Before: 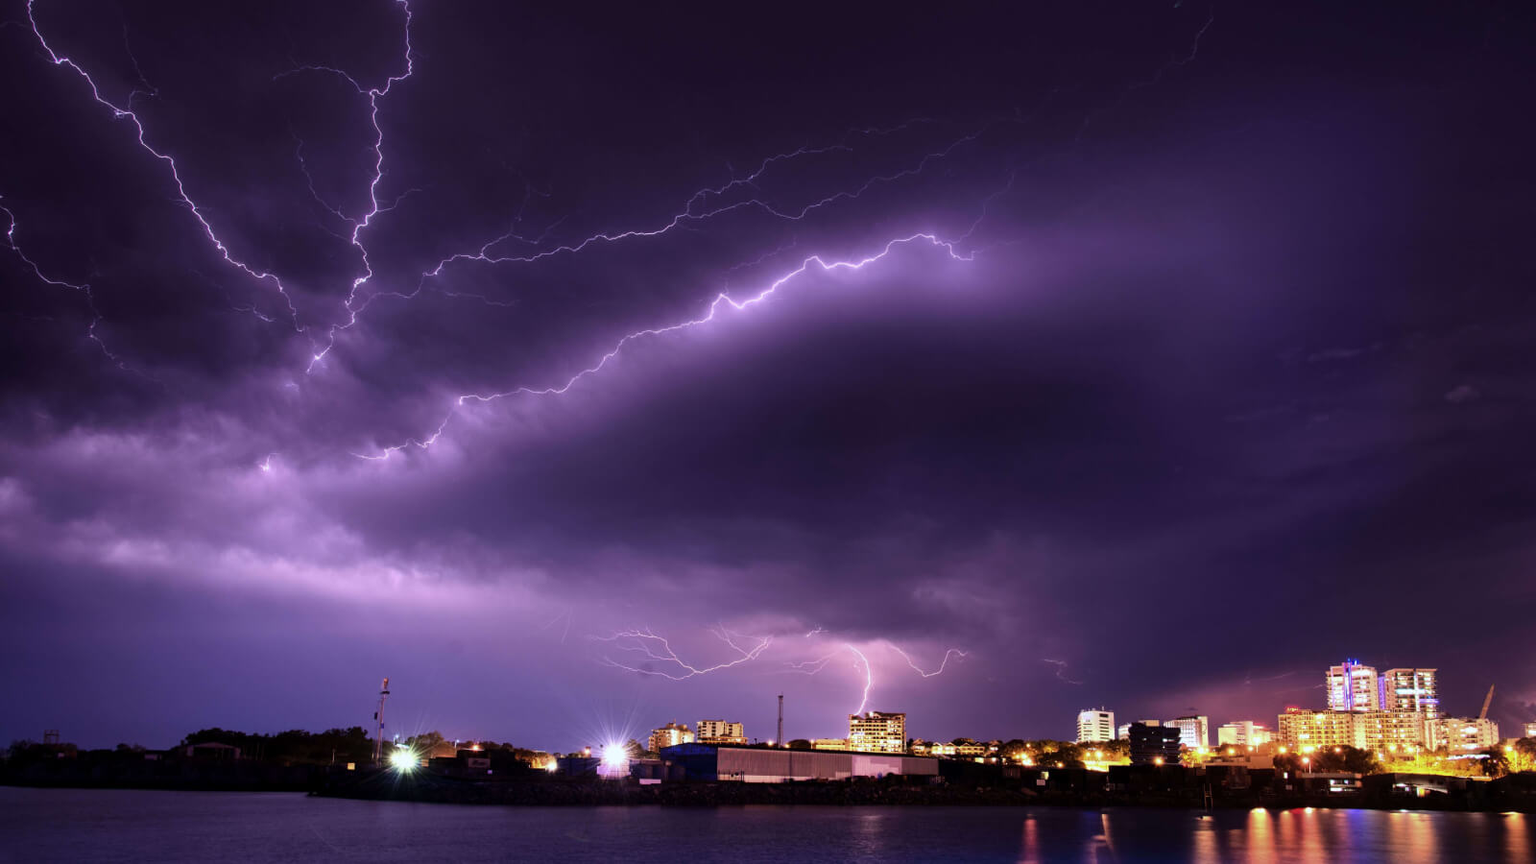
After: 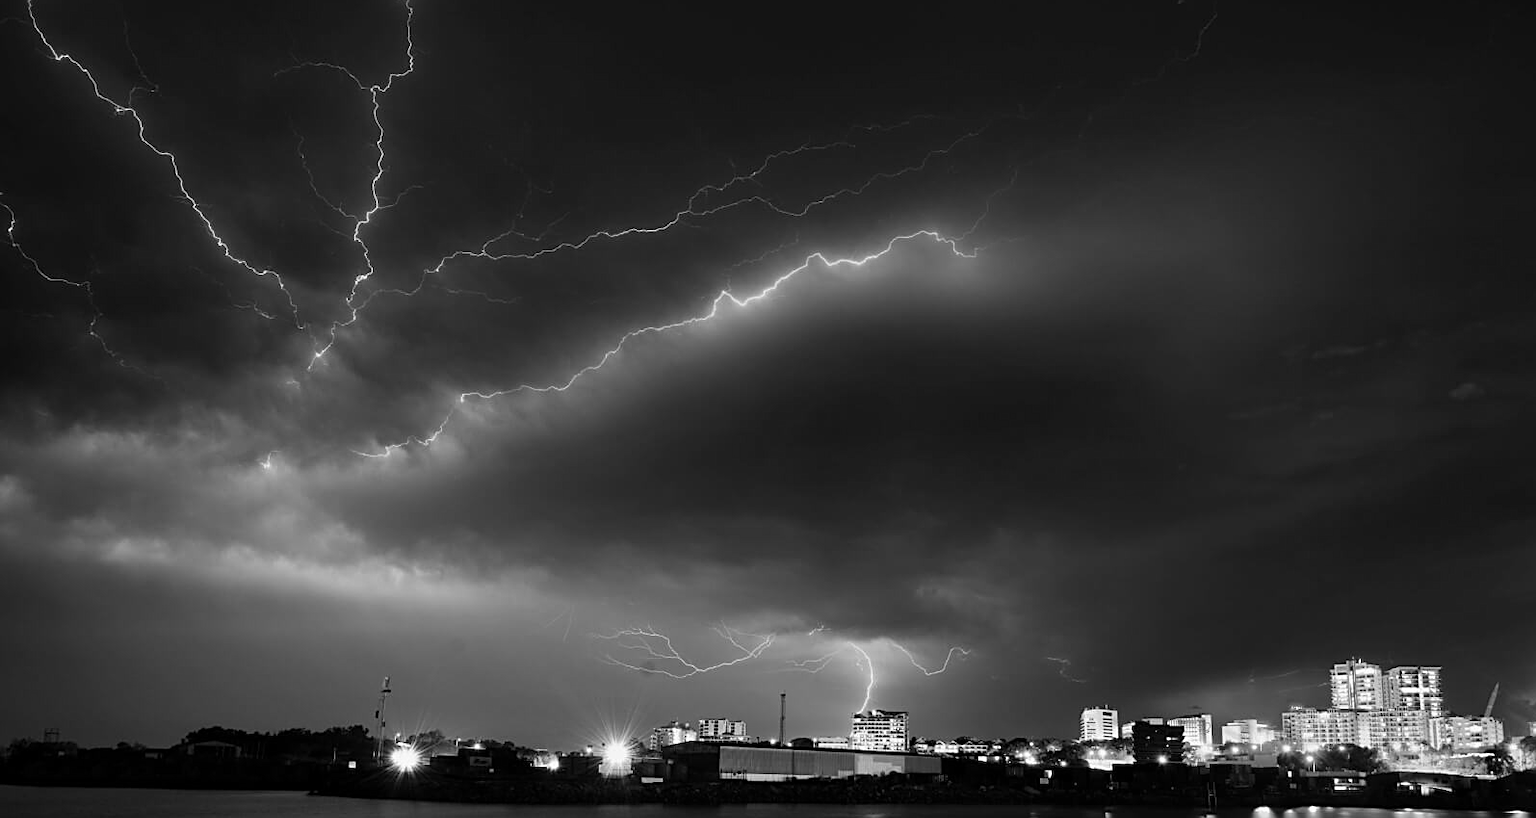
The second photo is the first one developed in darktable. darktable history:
color calibration: x 0.342, y 0.355, temperature 5146 K
sharpen: on, module defaults
crop: top 0.448%, right 0.264%, bottom 5.045%
monochrome: size 1
levels: mode automatic, black 0.023%, white 99.97%, levels [0.062, 0.494, 0.925]
